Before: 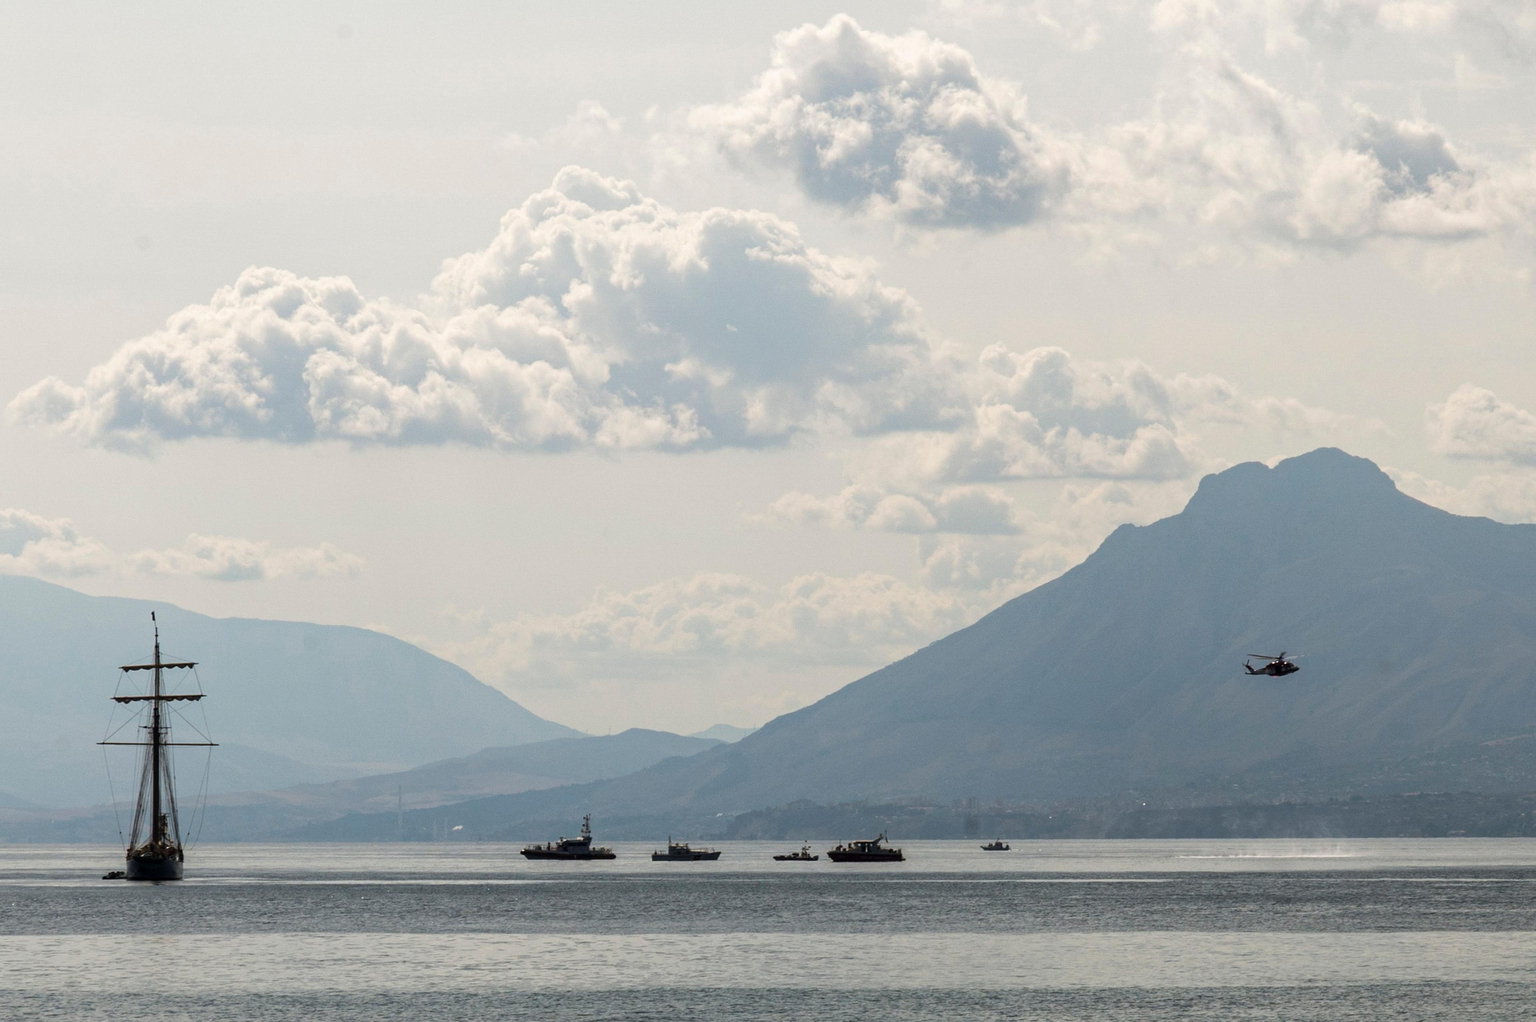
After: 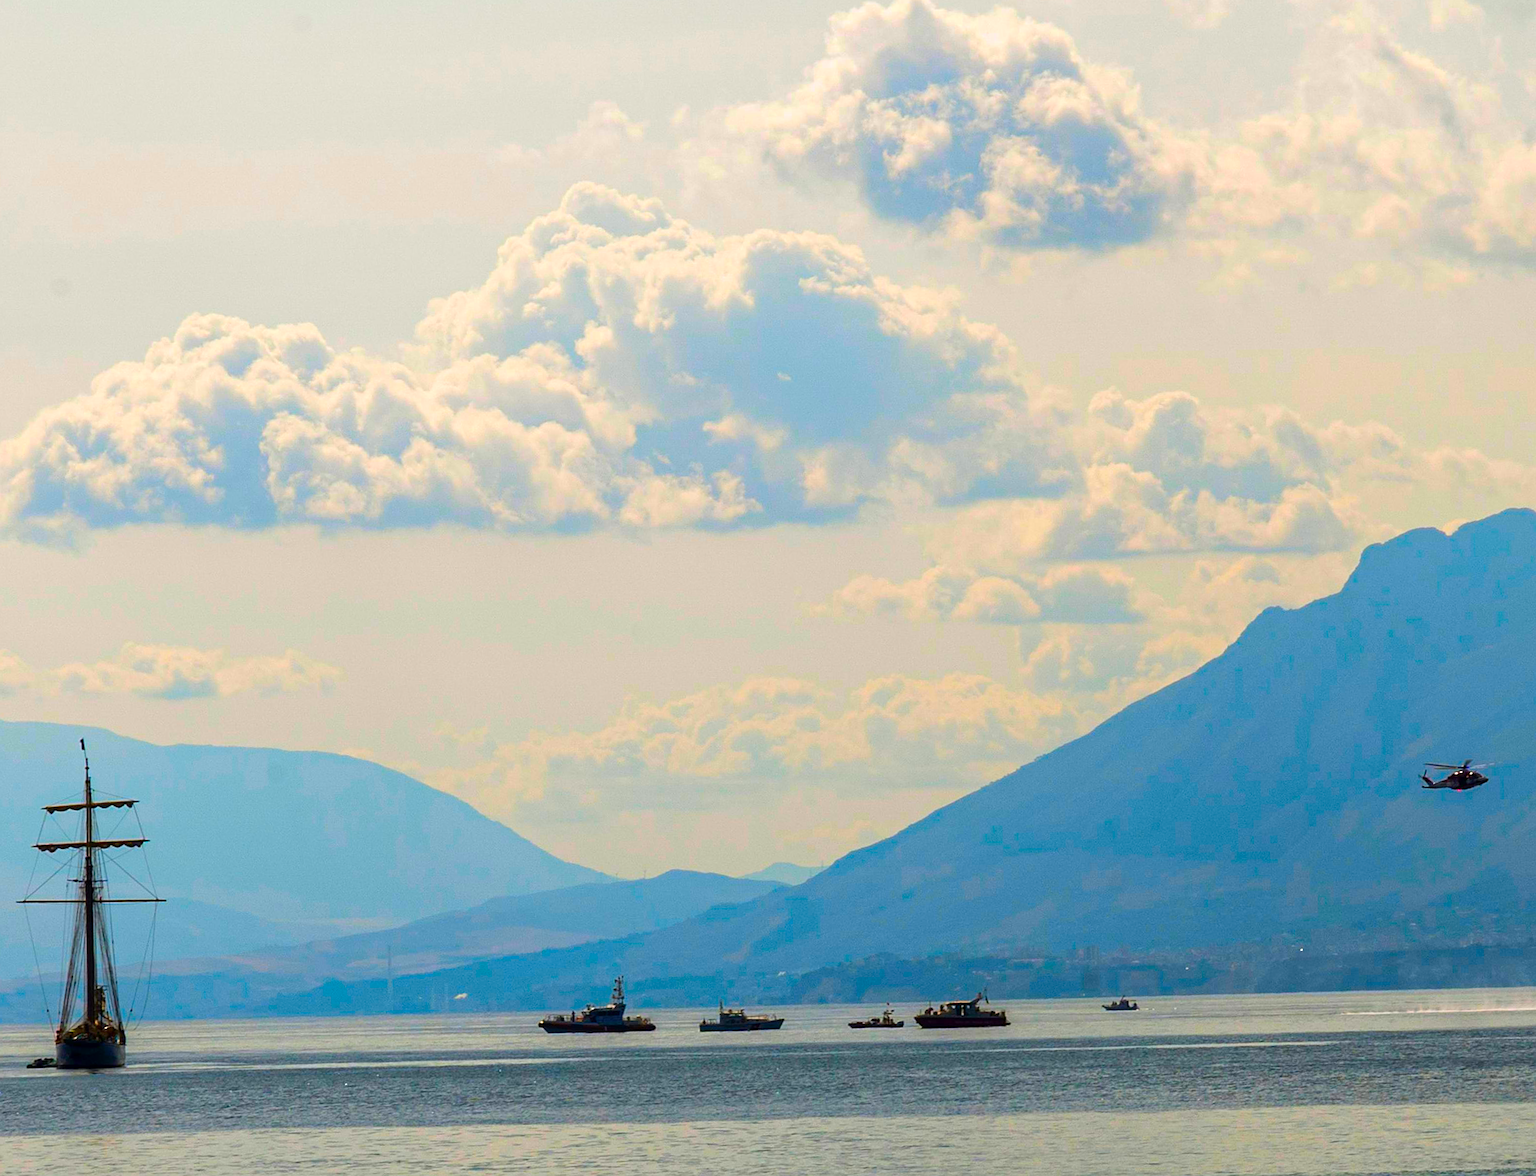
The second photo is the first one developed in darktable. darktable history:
crop and rotate: angle 1.18°, left 4.419%, top 0.66%, right 11.456%, bottom 2.55%
sharpen: on, module defaults
color correction: highlights b* 0.027, saturation 2.98
